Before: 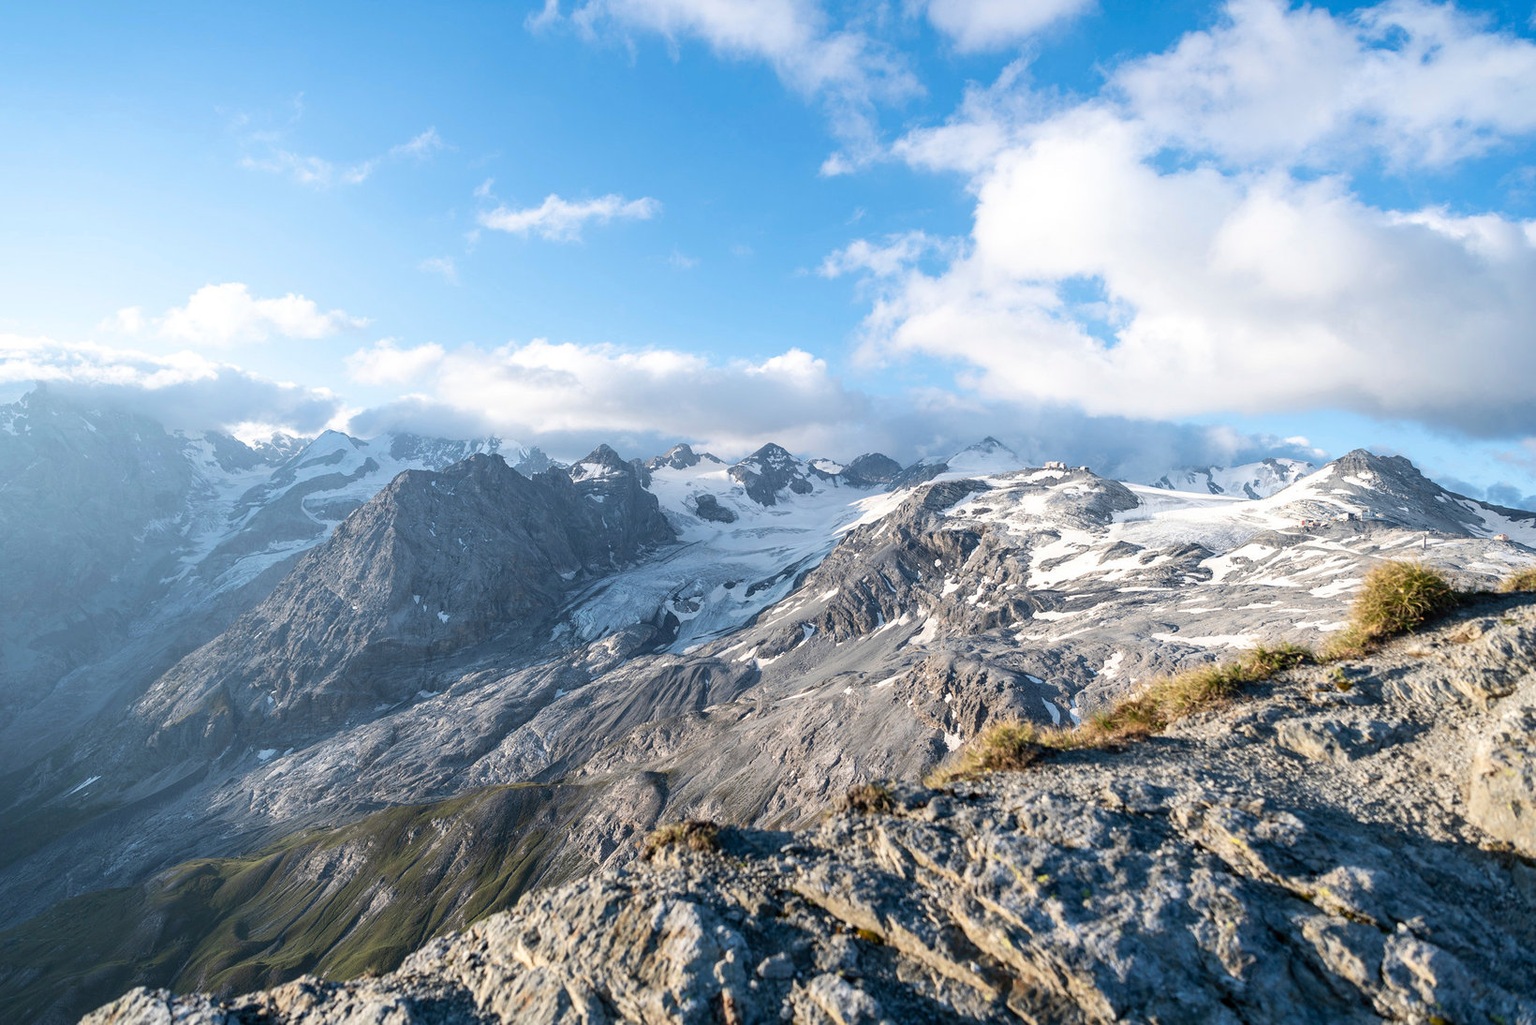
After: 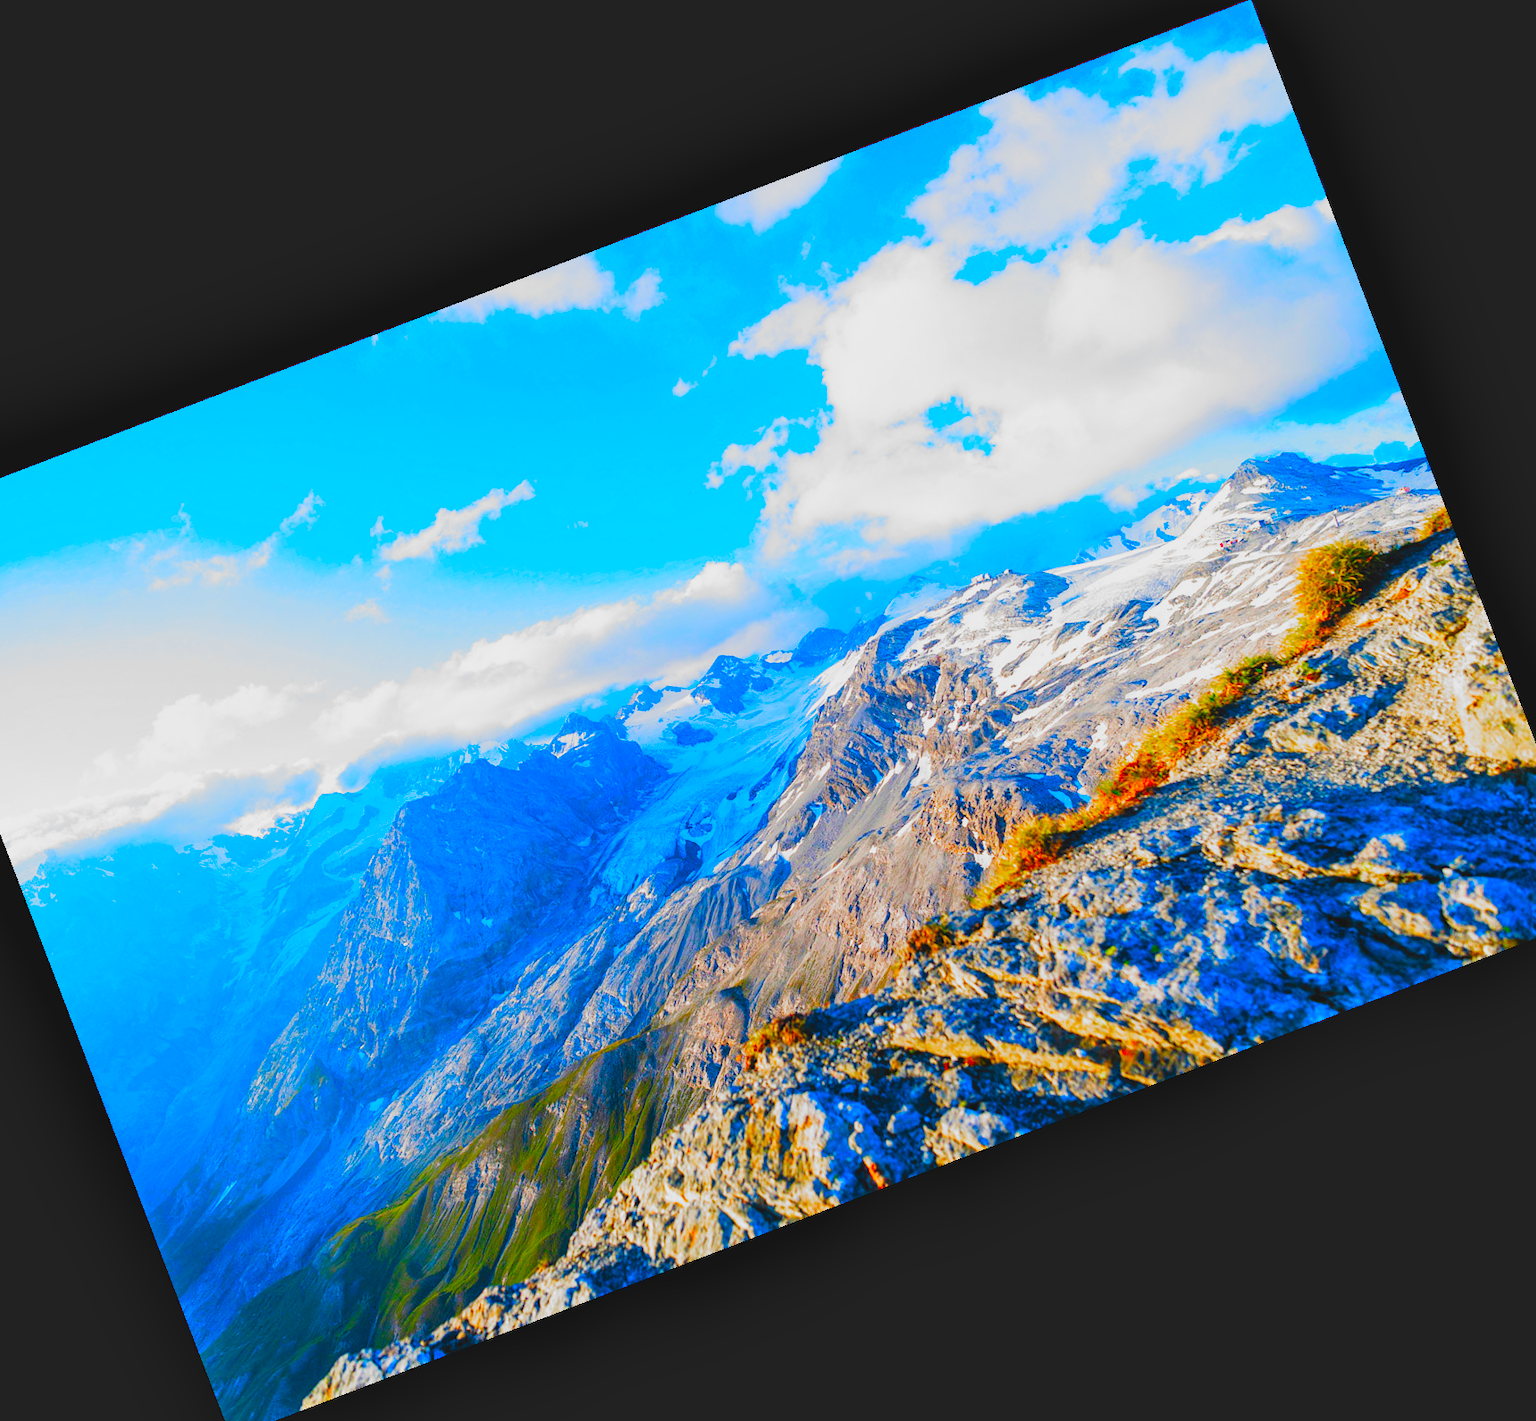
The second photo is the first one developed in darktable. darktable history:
shadows and highlights: radius 45.5, white point adjustment 6.6, compress 79.2%, soften with gaussian
exposure: black level correction -0.023, exposure -0.034 EV, compensate exposure bias true, compensate highlight preservation false
filmic rgb: black relative exposure -5.13 EV, white relative exposure 3.19 EV, hardness 3.45, contrast 1.201, highlights saturation mix -29.99%, add noise in highlights 0.001, preserve chrominance no, color science v3 (2019), use custom middle-gray values true, contrast in highlights soft
contrast brightness saturation: saturation 0.514
color correction: highlights b* -0.004, saturation 2.94
color balance rgb: perceptual saturation grading › global saturation 25.647%, contrast -10.469%
crop and rotate: angle 20.95°, left 6.864%, right 3.72%, bottom 1.056%
